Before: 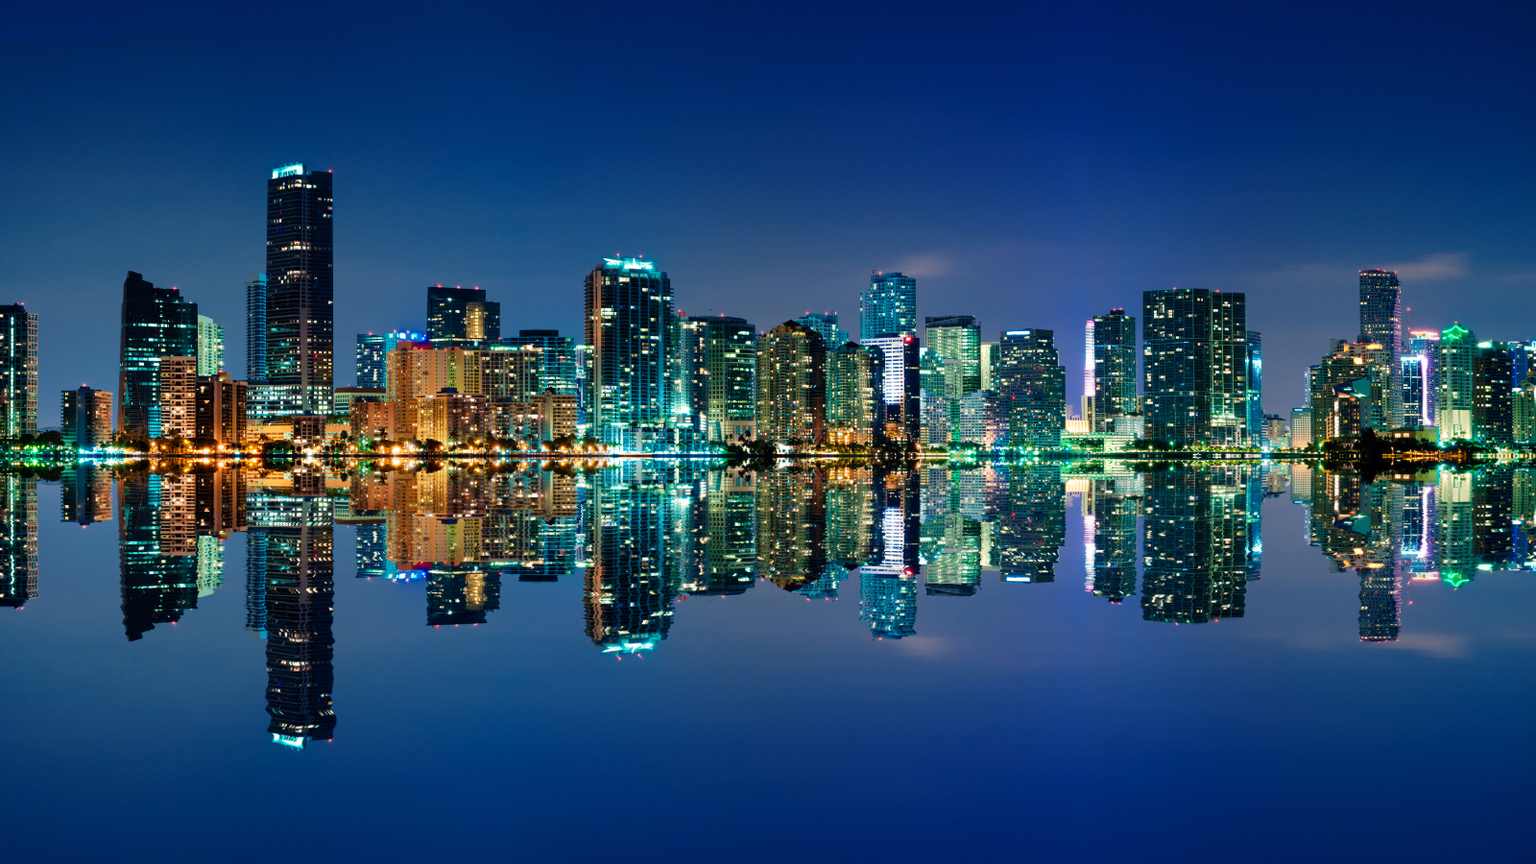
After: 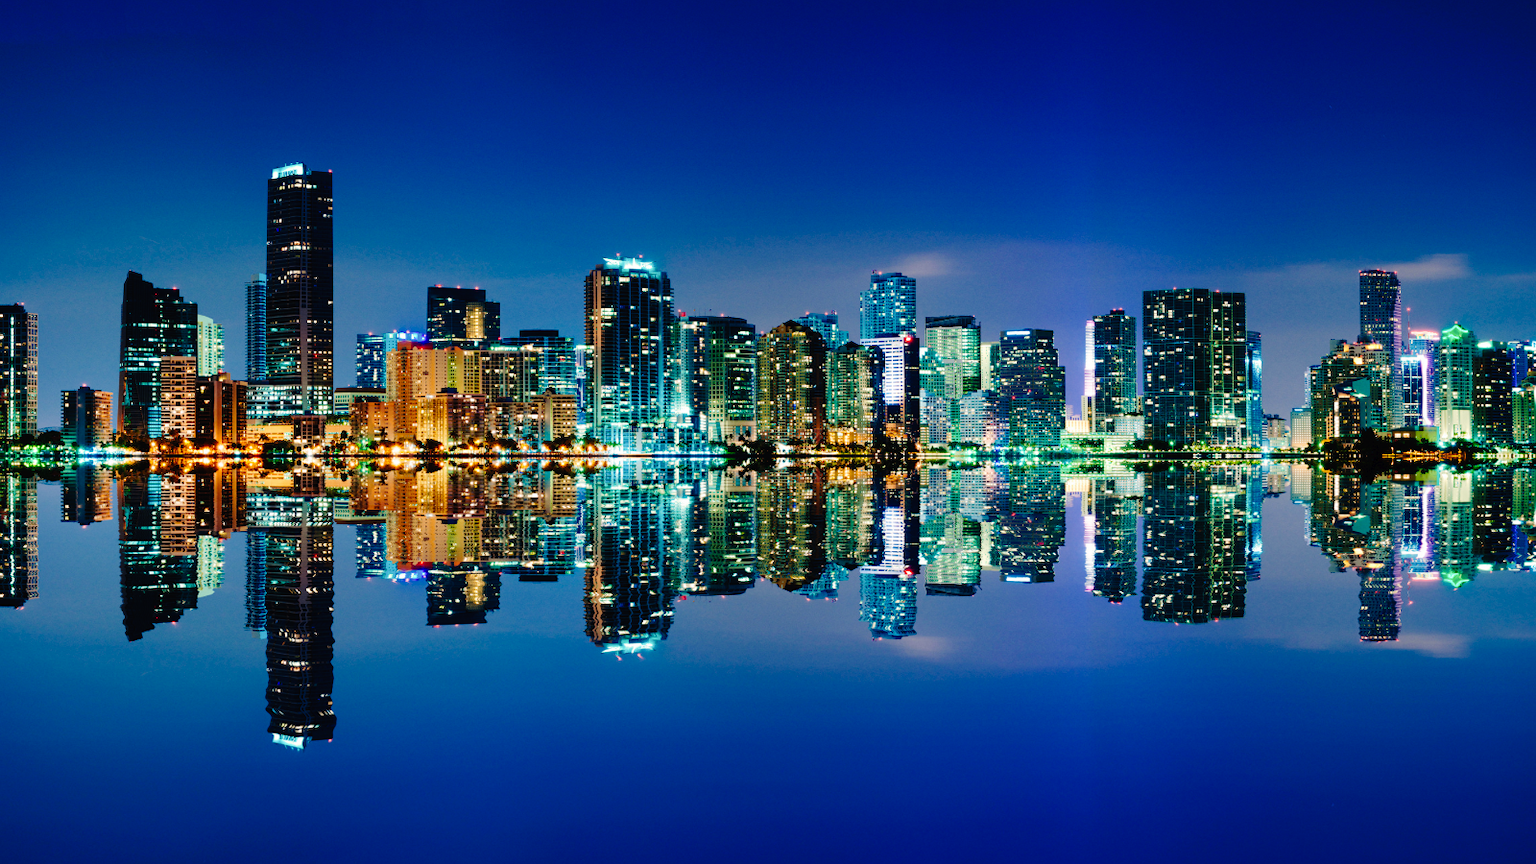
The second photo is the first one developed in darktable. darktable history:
tone curve: curves: ch0 [(0, 0) (0.003, 0.013) (0.011, 0.016) (0.025, 0.021) (0.044, 0.029) (0.069, 0.039) (0.1, 0.056) (0.136, 0.085) (0.177, 0.14) (0.224, 0.201) (0.277, 0.28) (0.335, 0.372) (0.399, 0.475) (0.468, 0.567) (0.543, 0.643) (0.623, 0.722) (0.709, 0.801) (0.801, 0.859) (0.898, 0.927) (1, 1)], preserve colors none
